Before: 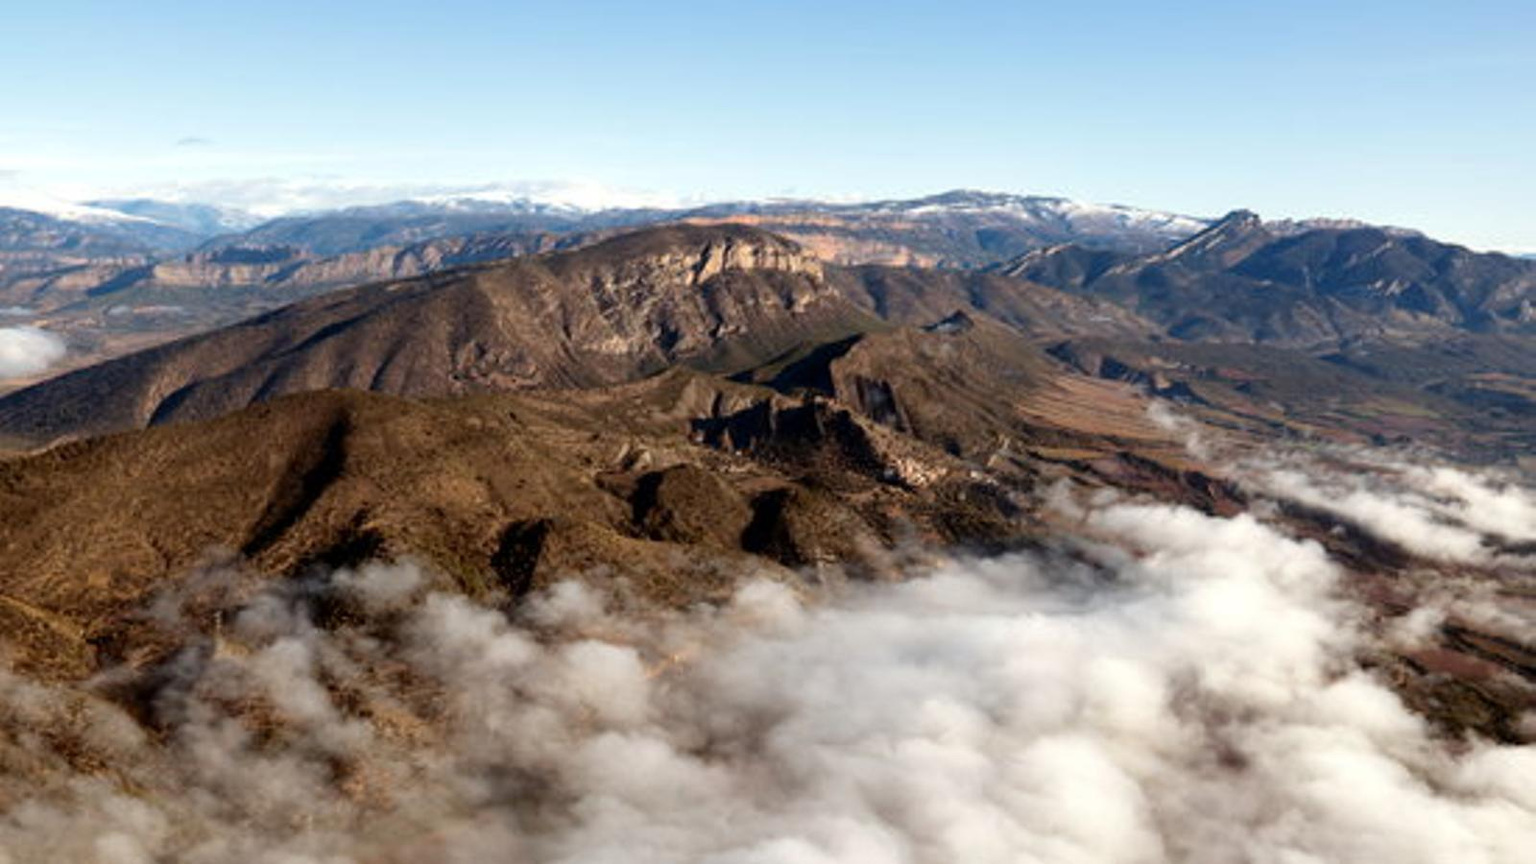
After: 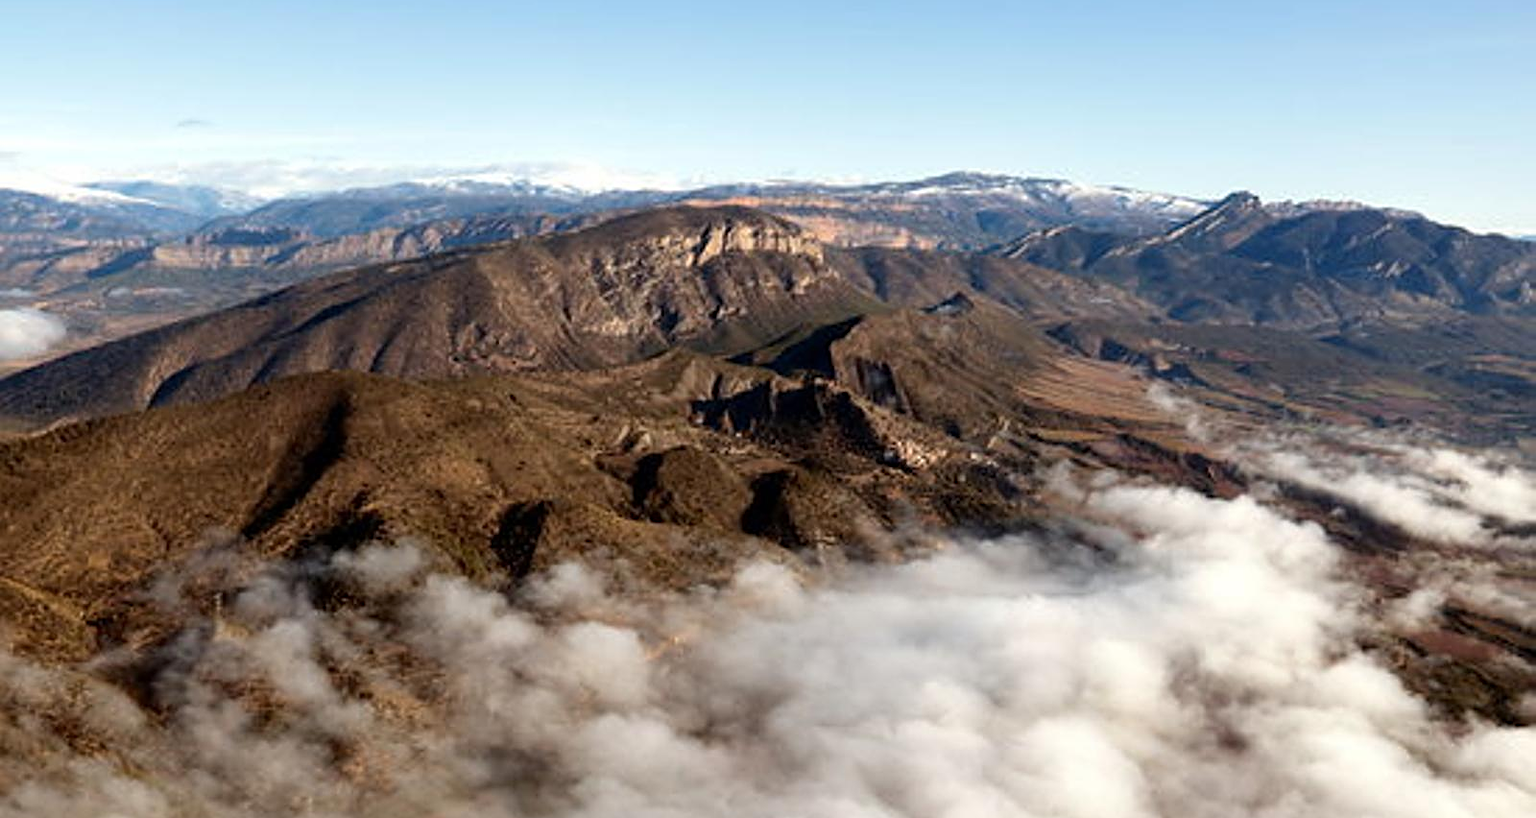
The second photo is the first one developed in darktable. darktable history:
exposure: compensate exposure bias true, compensate highlight preservation false
sharpen: on, module defaults
crop and rotate: top 2.143%, bottom 3.011%
